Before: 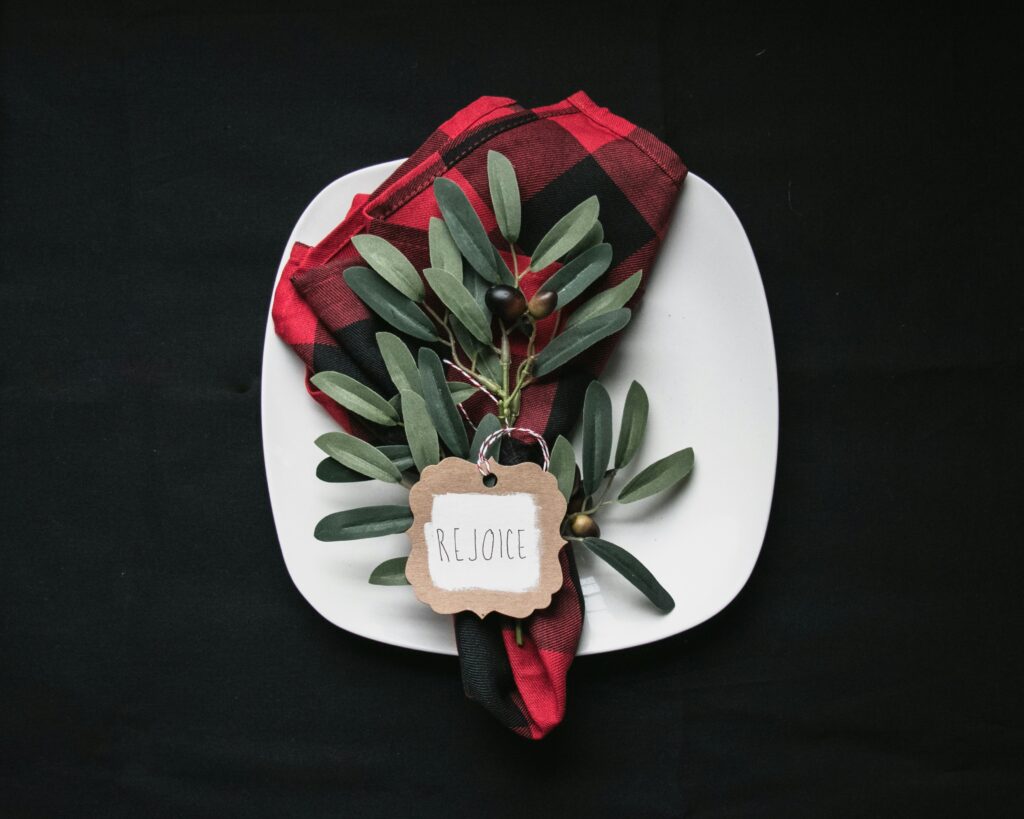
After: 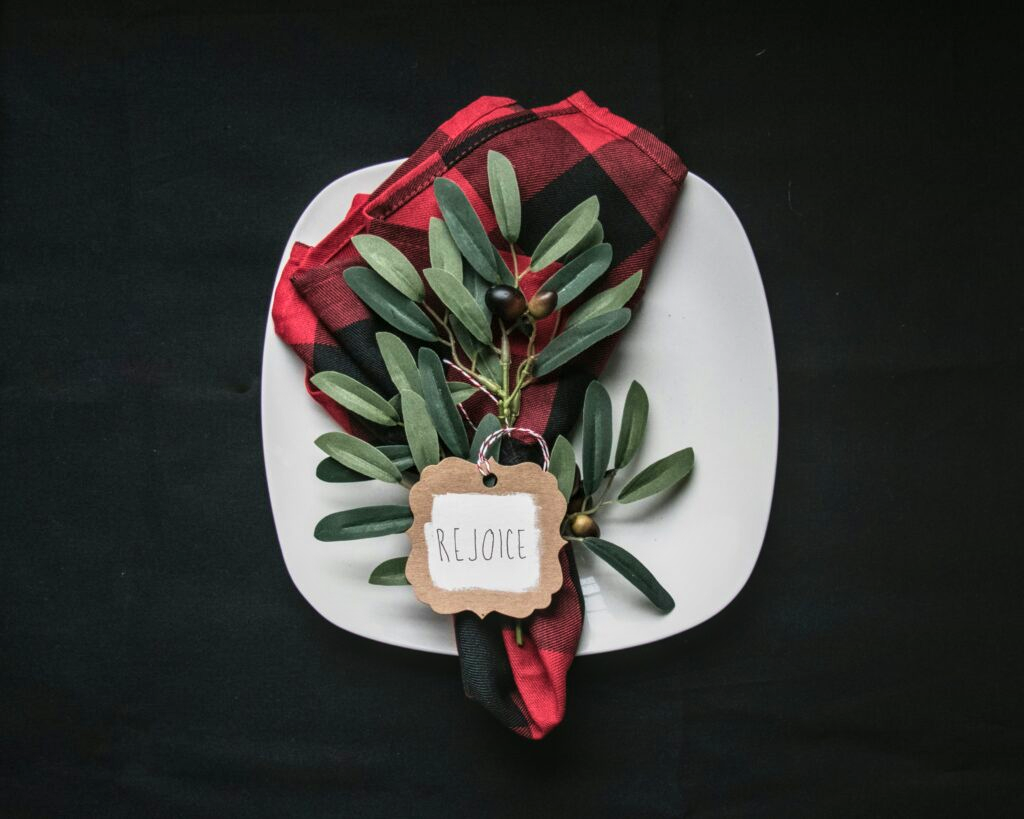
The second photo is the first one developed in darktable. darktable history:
local contrast: on, module defaults
velvia: on, module defaults
